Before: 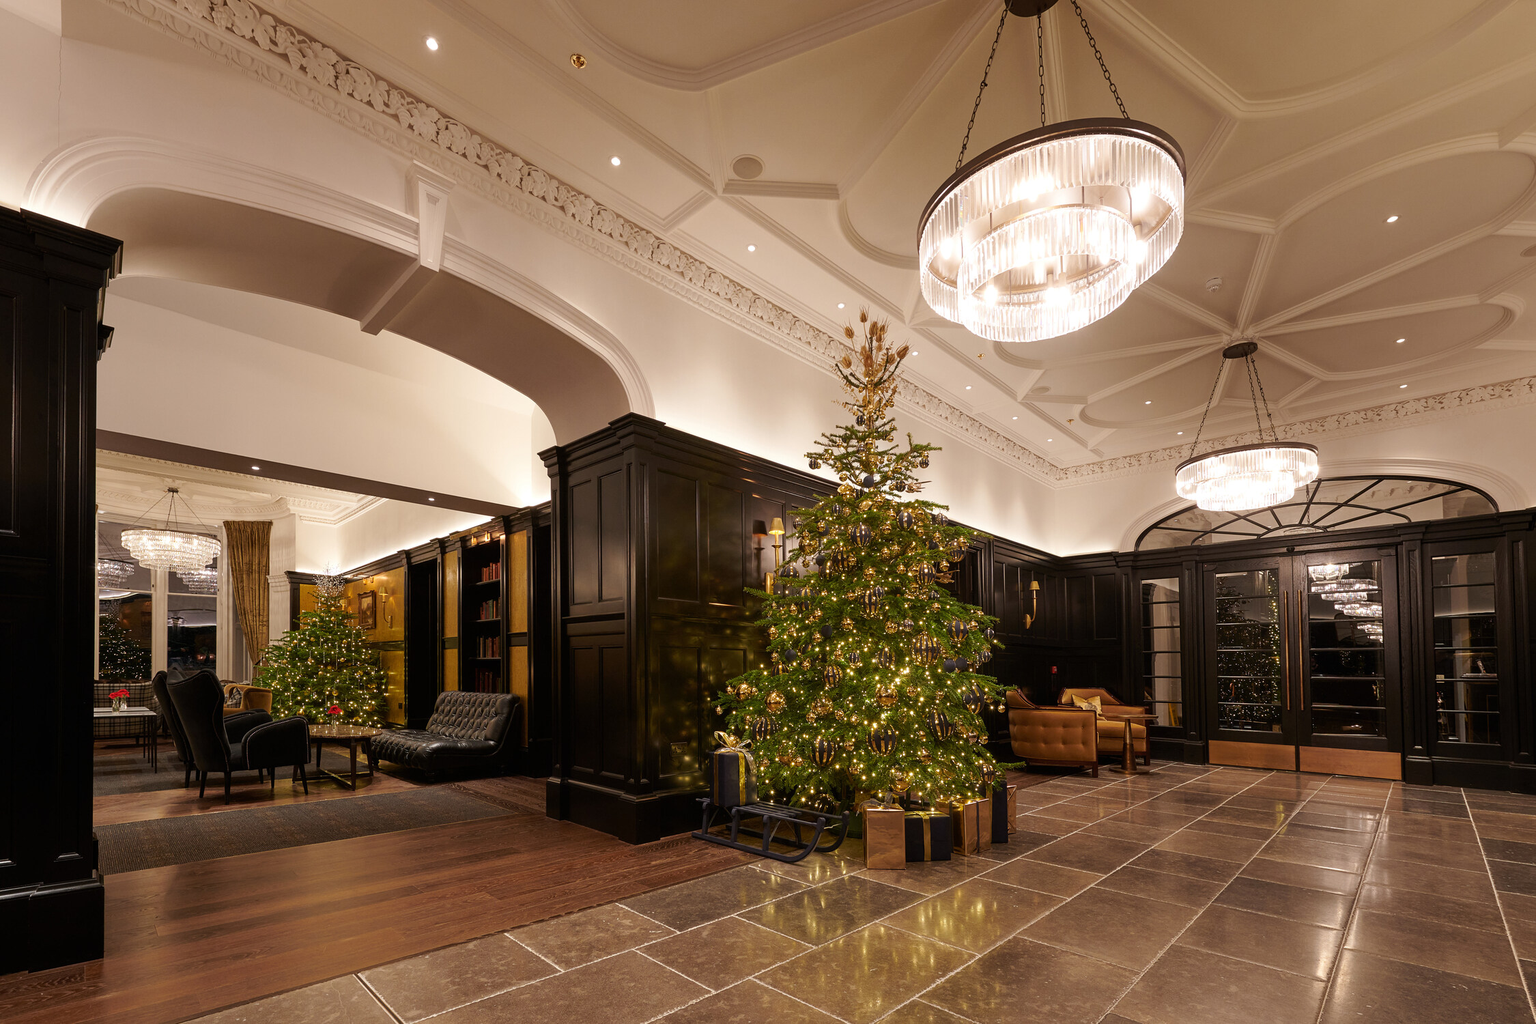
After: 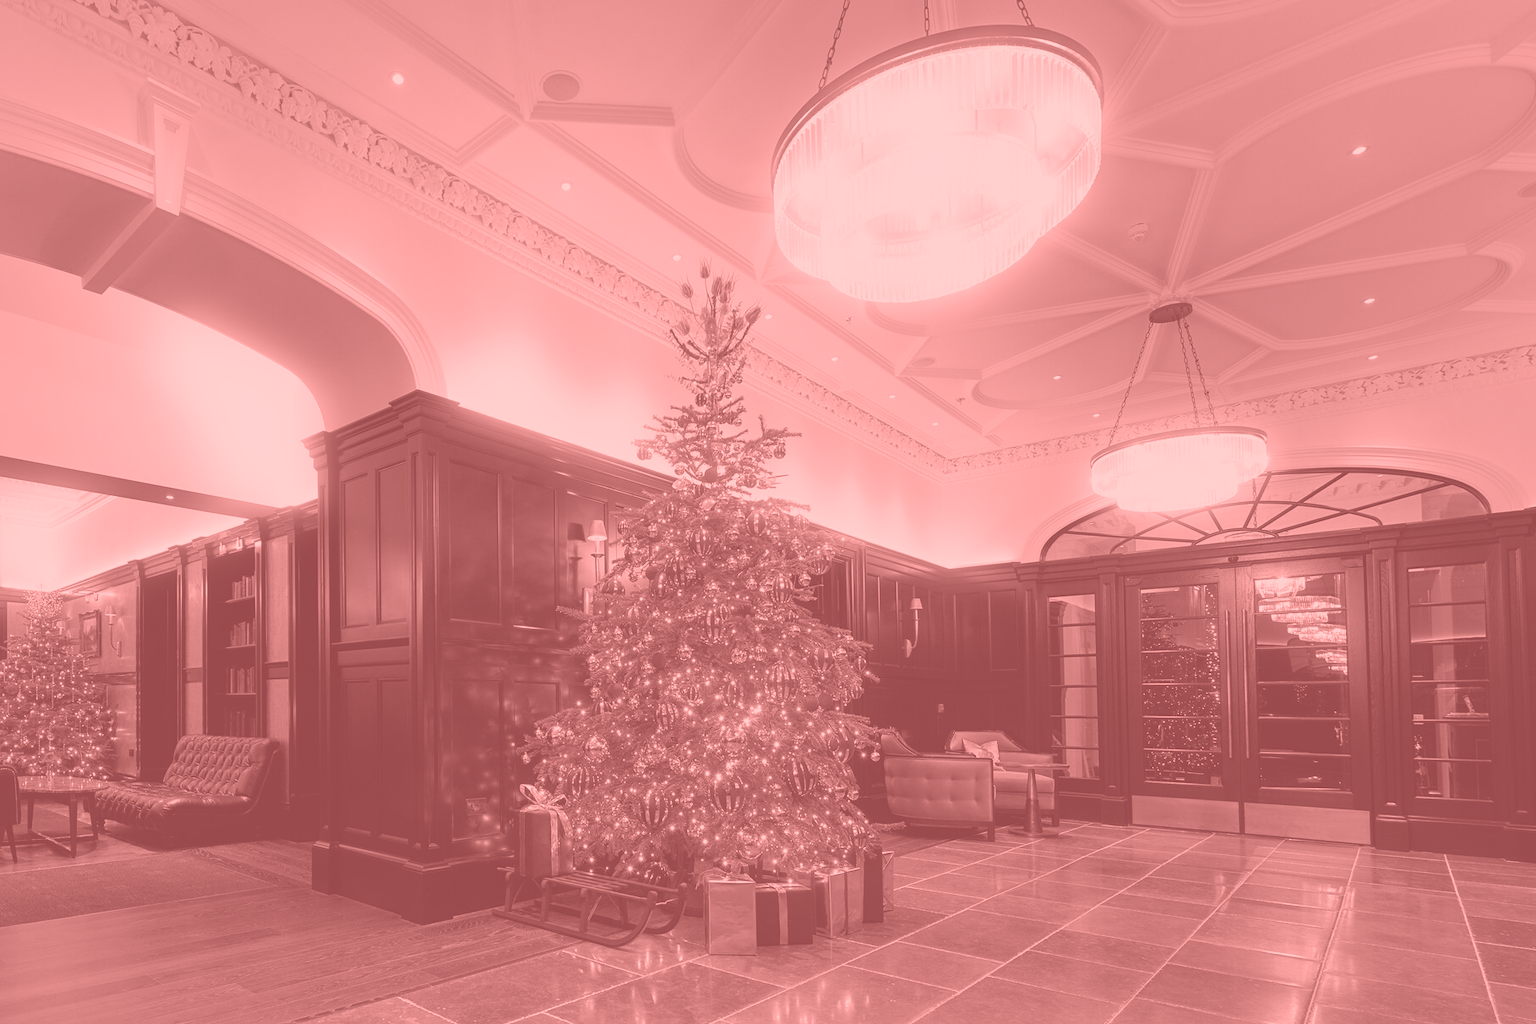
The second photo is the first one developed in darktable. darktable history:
crop: left 19.159%, top 9.58%, bottom 9.58%
colorize: saturation 51%, source mix 50.67%, lightness 50.67%
bloom: size 5%, threshold 95%, strength 15%
